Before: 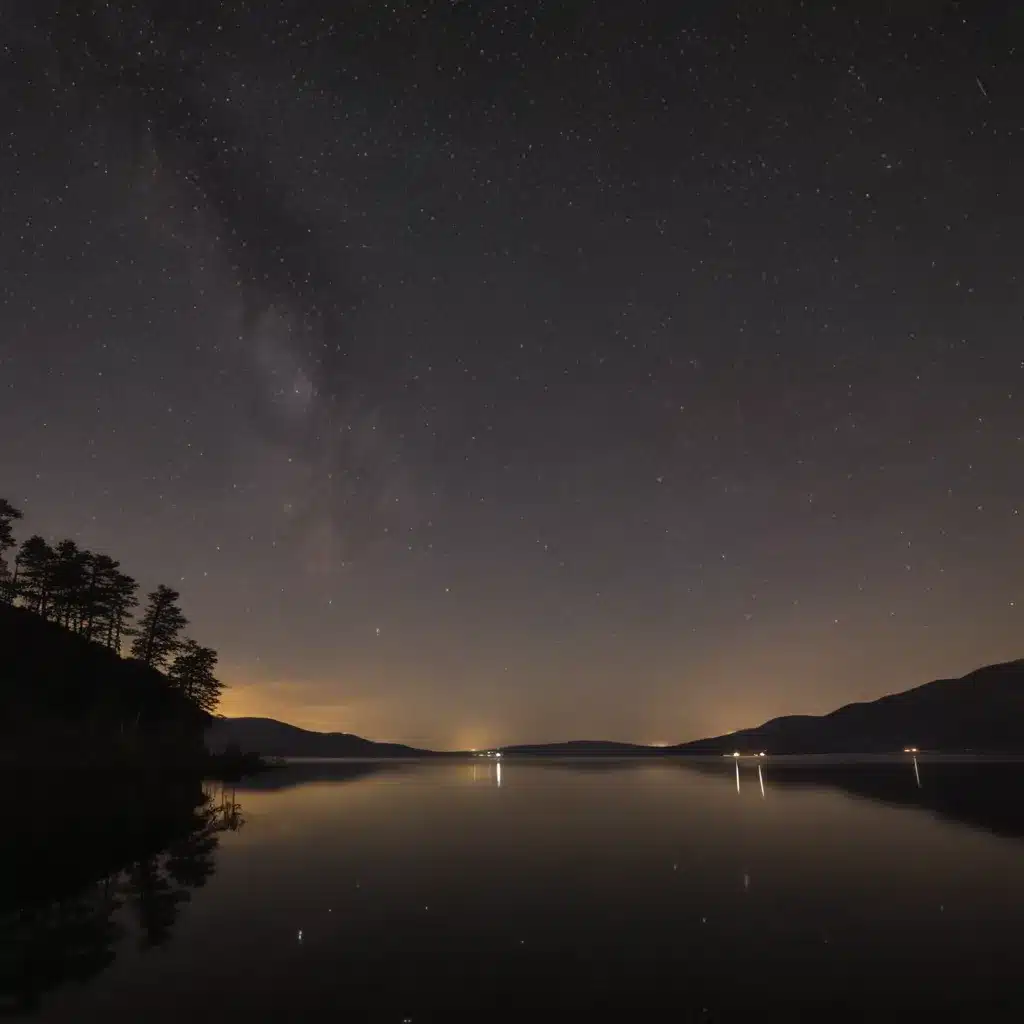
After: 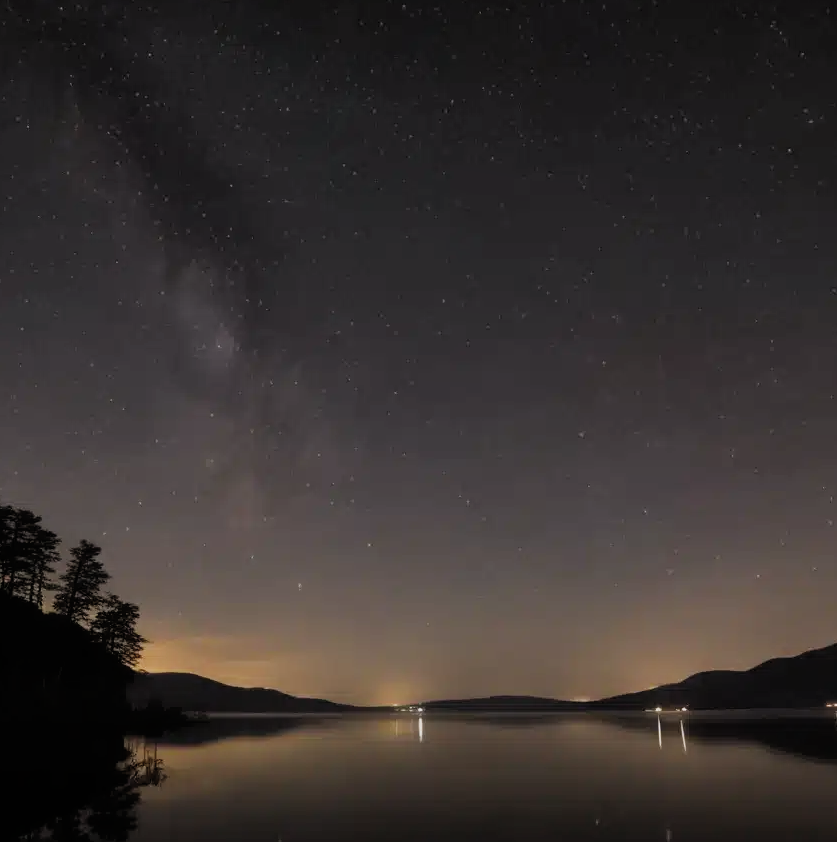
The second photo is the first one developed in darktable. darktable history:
crop and rotate: left 7.689%, top 4.435%, right 10.523%, bottom 13.245%
filmic rgb: black relative exposure -8.01 EV, white relative exposure 3.81 EV, threshold 5.97 EV, hardness 4.35, color science v4 (2020), enable highlight reconstruction true
contrast equalizer: y [[0.6 ×6], [0.55 ×6], [0 ×6], [0 ×6], [0 ×6]], mix -0.18
tone curve: curves: ch0 [(0, 0) (0.003, 0.003) (0.011, 0.012) (0.025, 0.026) (0.044, 0.046) (0.069, 0.072) (0.1, 0.104) (0.136, 0.141) (0.177, 0.185) (0.224, 0.234) (0.277, 0.289) (0.335, 0.349) (0.399, 0.415) (0.468, 0.488) (0.543, 0.566) (0.623, 0.649) (0.709, 0.739) (0.801, 0.834) (0.898, 0.923) (1, 1)], color space Lab, independent channels
